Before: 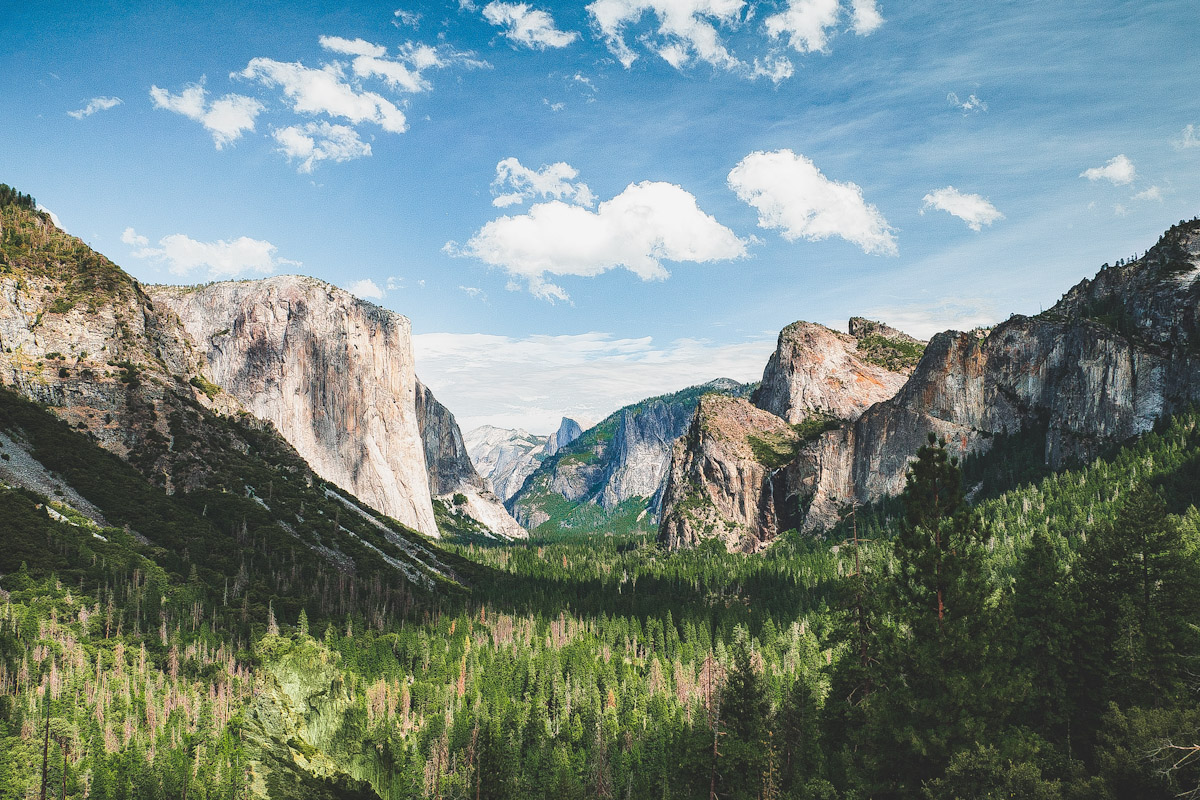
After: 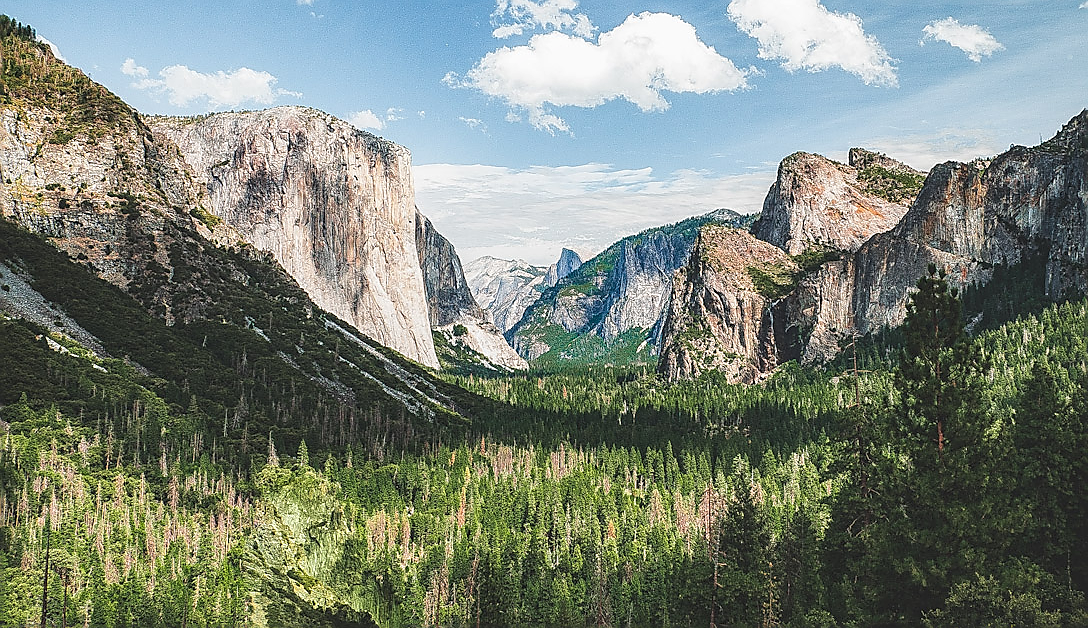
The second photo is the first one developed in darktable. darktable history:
crop: top 21.137%, right 9.333%, bottom 0.318%
sharpen: radius 1.401, amount 1.256, threshold 0.833
local contrast: on, module defaults
